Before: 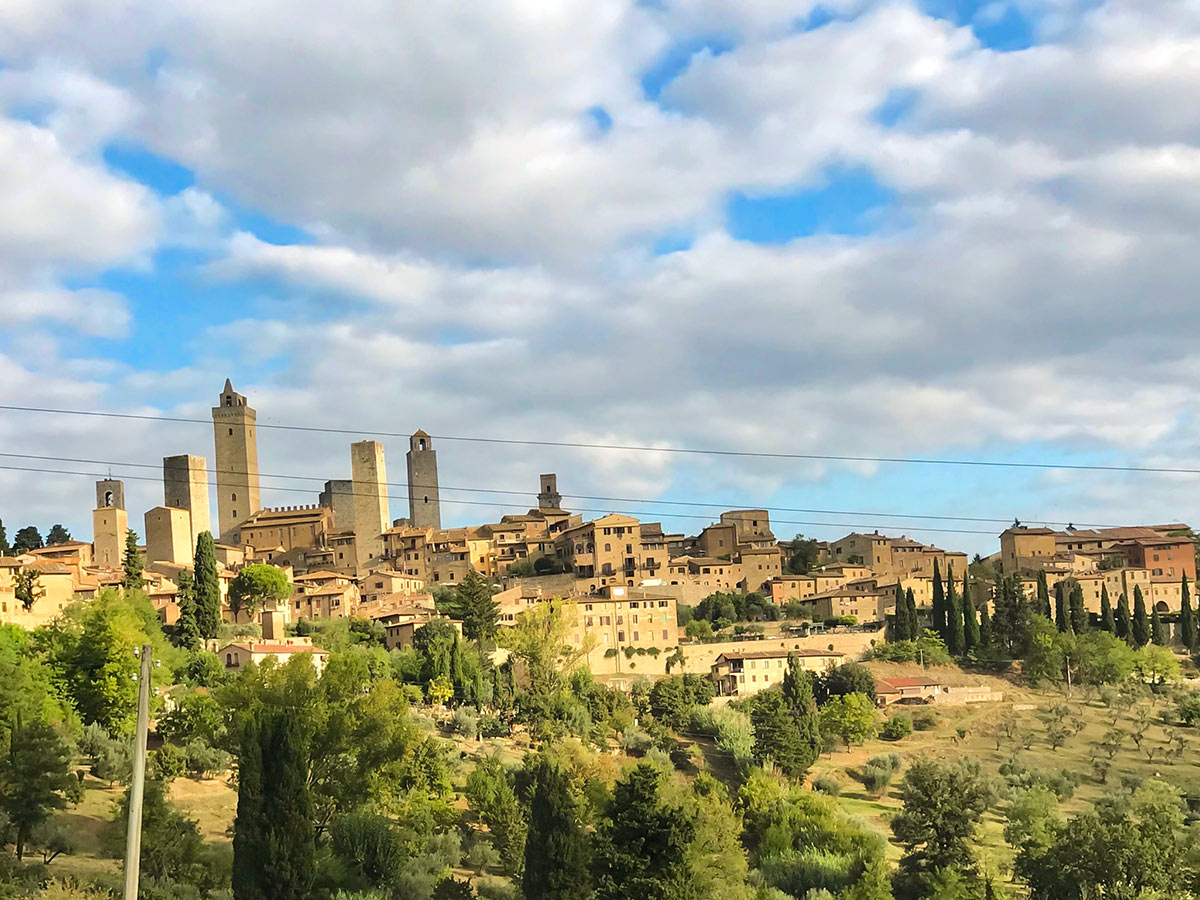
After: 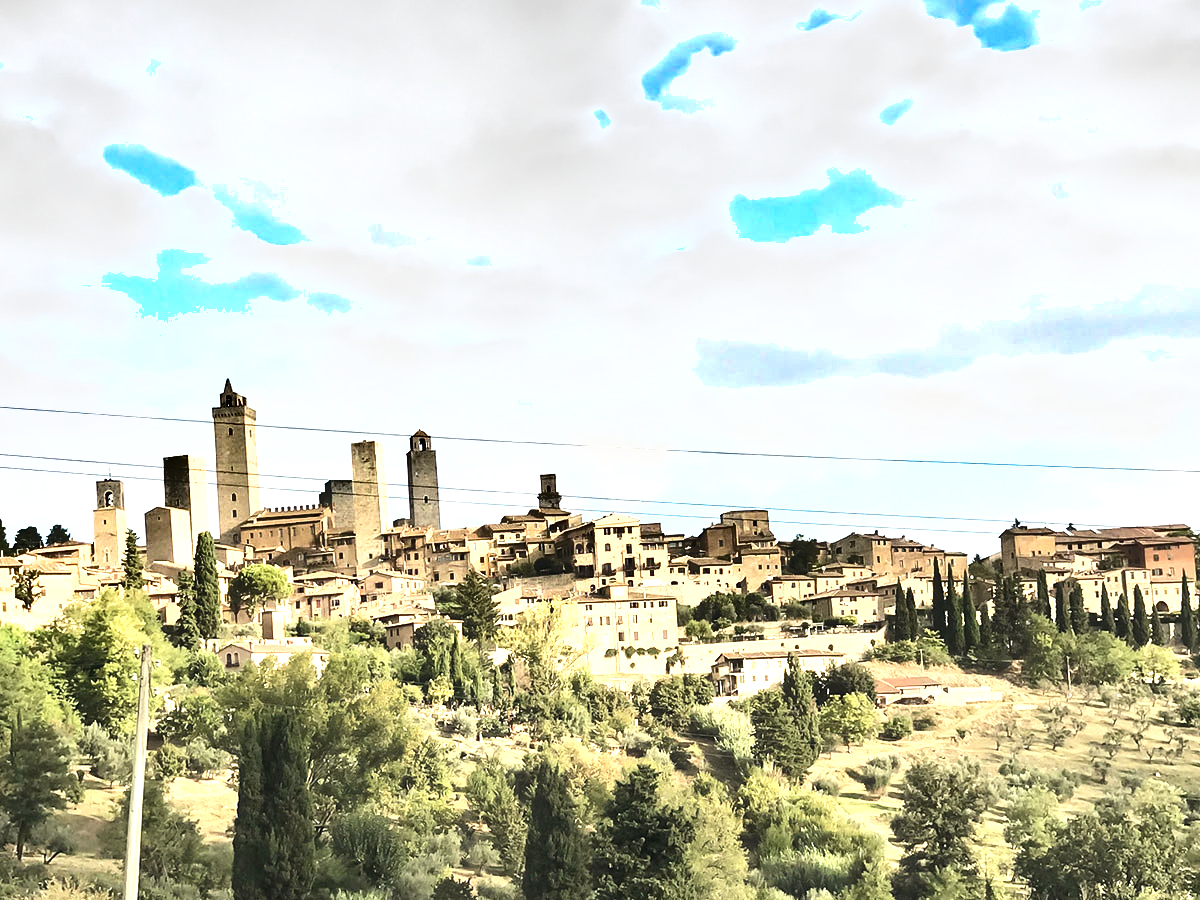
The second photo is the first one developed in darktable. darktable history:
exposure: black level correction 0, exposure 1.2 EV, compensate exposure bias true, compensate highlight preservation false
contrast brightness saturation: contrast 0.101, saturation -0.374
shadows and highlights: soften with gaussian
